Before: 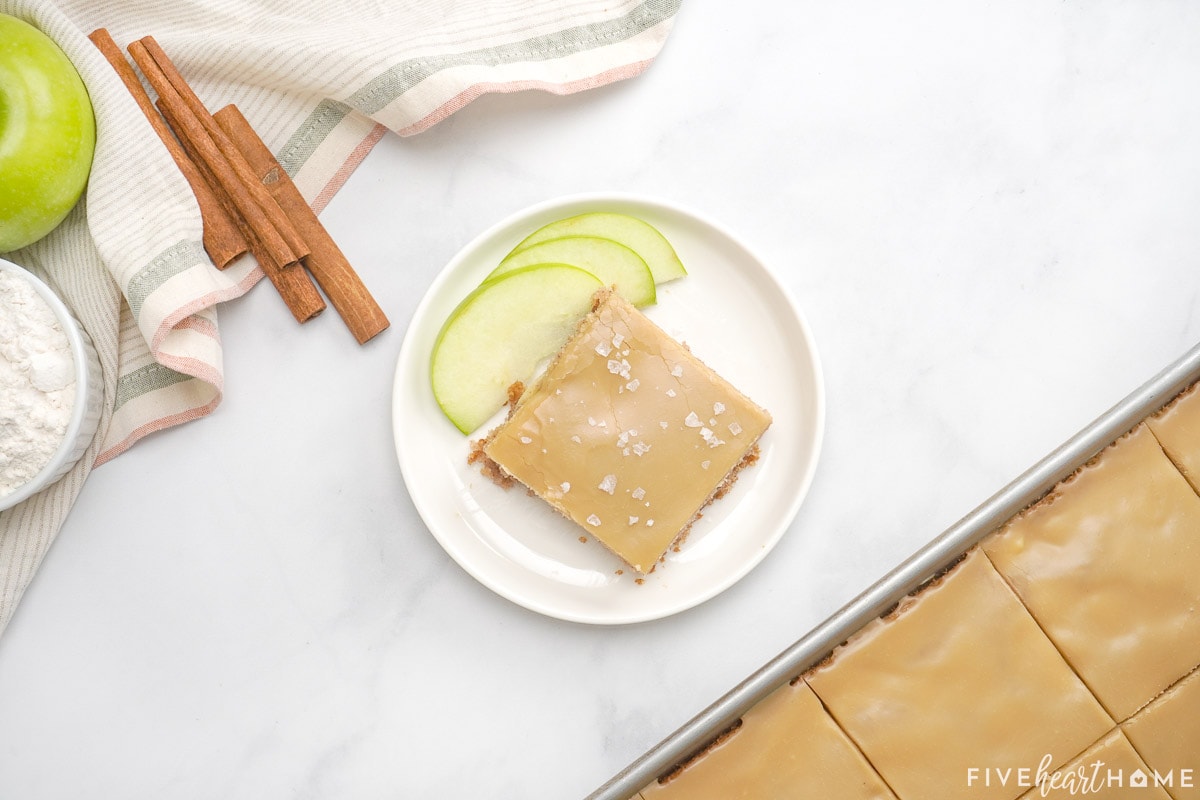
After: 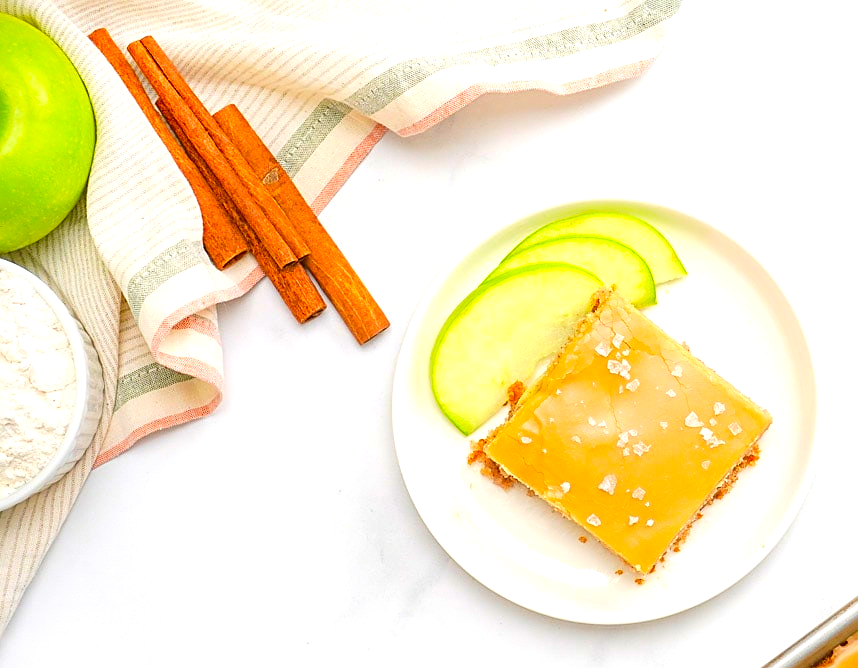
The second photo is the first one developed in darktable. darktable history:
color correction: highlights b* 0.028, saturation 2.09
sharpen: on, module defaults
crop: right 28.49%, bottom 16.422%
tone equalizer: -8 EV -0.456 EV, -7 EV -0.418 EV, -6 EV -0.313 EV, -5 EV -0.254 EV, -3 EV 0.24 EV, -2 EV 0.36 EV, -1 EV 0.391 EV, +0 EV 0.424 EV, edges refinement/feathering 500, mask exposure compensation -1.57 EV, preserve details no
